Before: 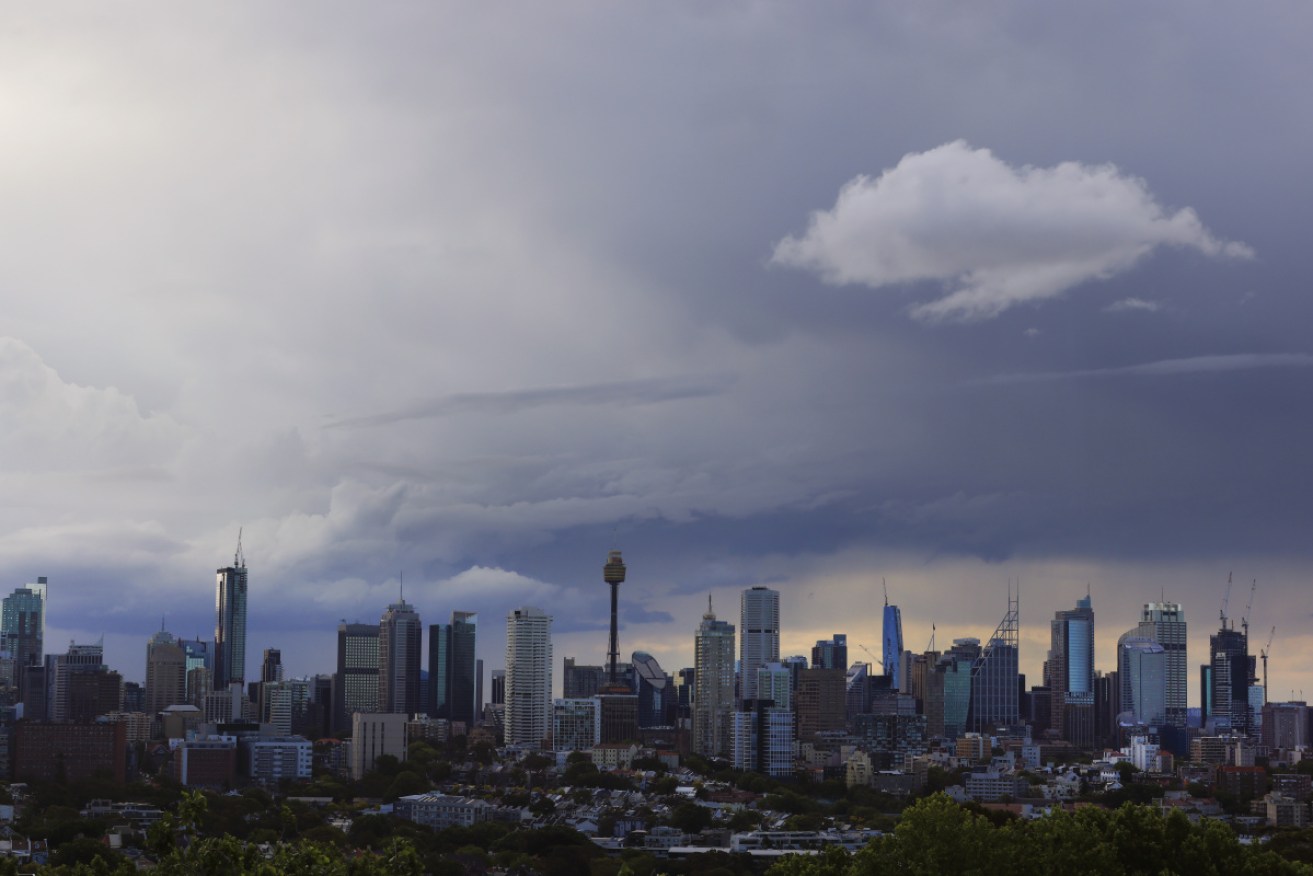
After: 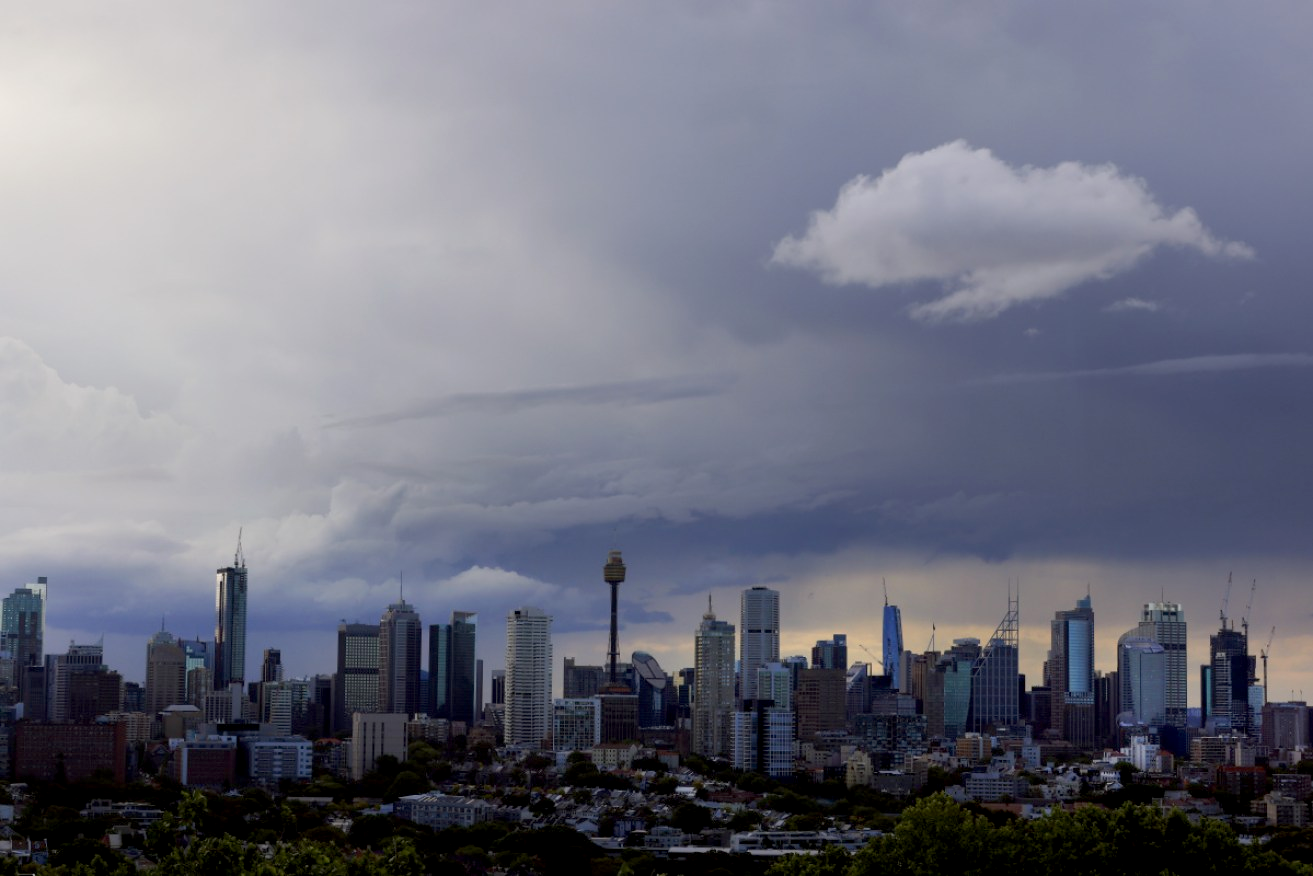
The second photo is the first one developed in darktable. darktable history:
exposure: black level correction 0.01, exposure 0.009 EV, compensate highlight preservation false
